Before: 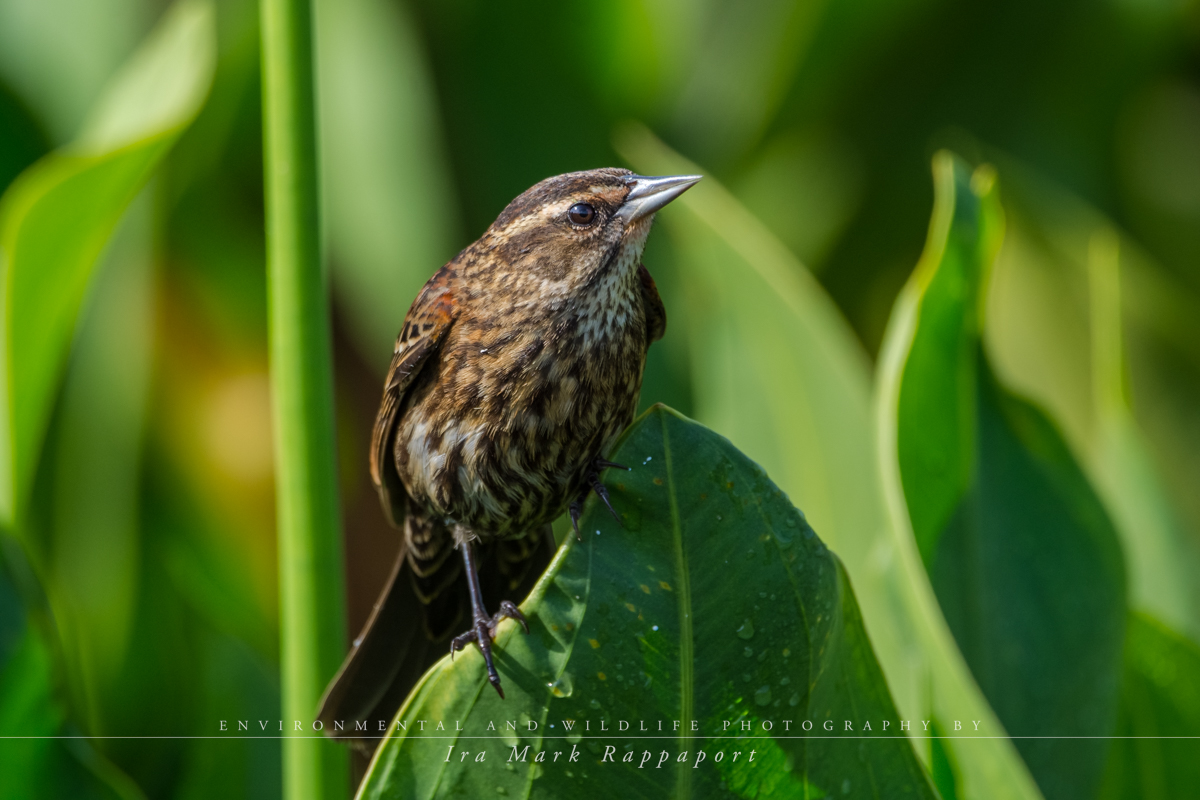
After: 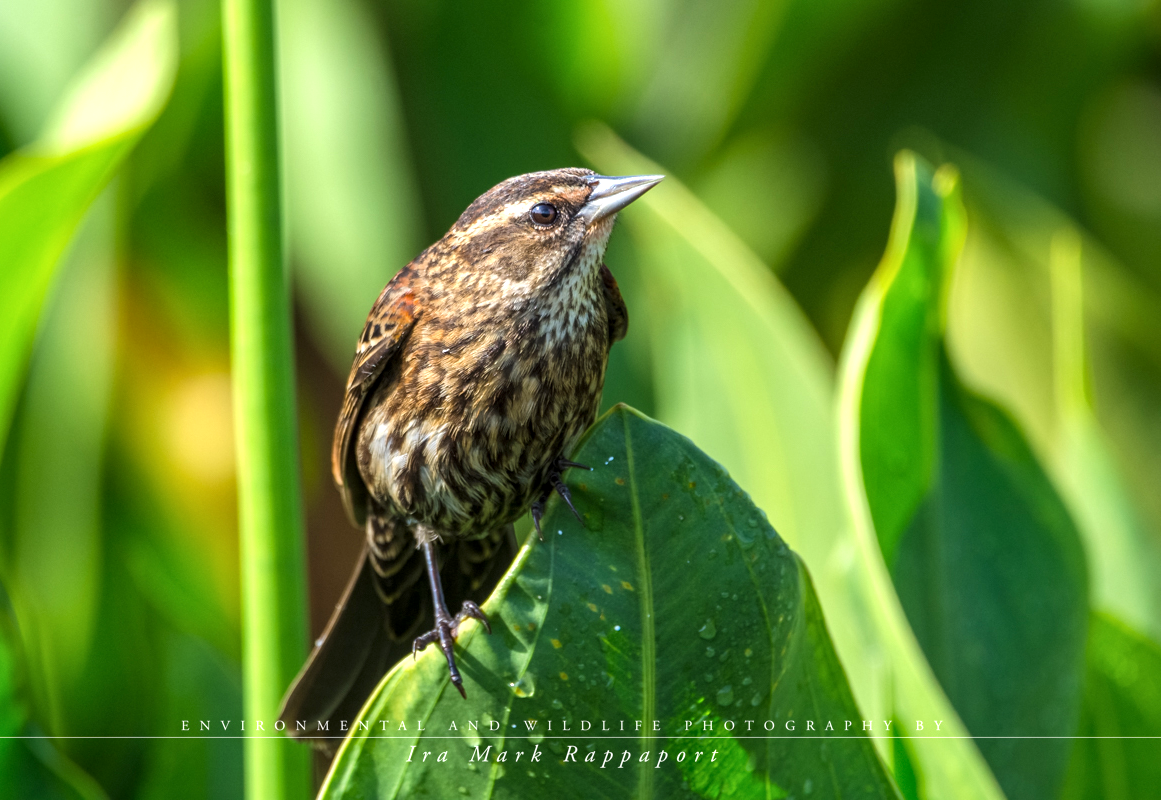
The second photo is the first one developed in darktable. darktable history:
exposure: black level correction 0, exposure 0.947 EV, compensate highlight preservation false
local contrast: highlights 100%, shadows 101%, detail 120%, midtone range 0.2
crop and rotate: left 3.206%
